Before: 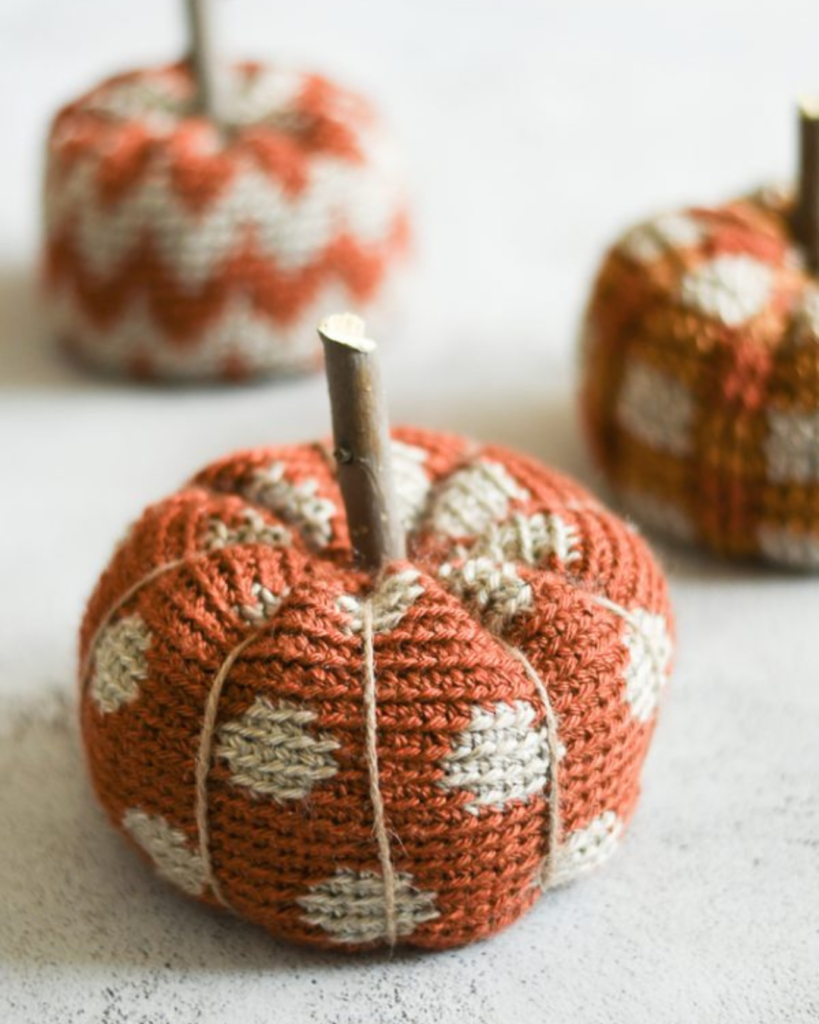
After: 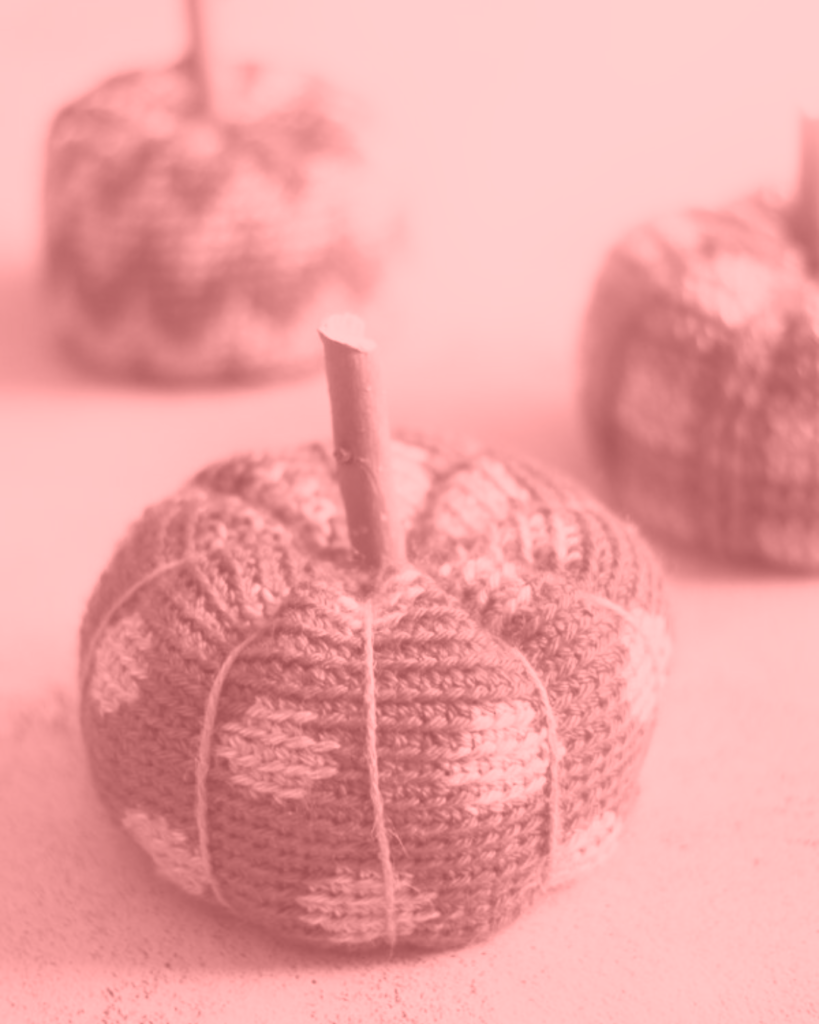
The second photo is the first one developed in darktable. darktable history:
colorize: saturation 51%, source mix 50.67%, lightness 50.67%
bloom: size 13.65%, threshold 98.39%, strength 4.82%
color correction: highlights a* -5.3, highlights b* 9.8, shadows a* 9.8, shadows b* 24.26
